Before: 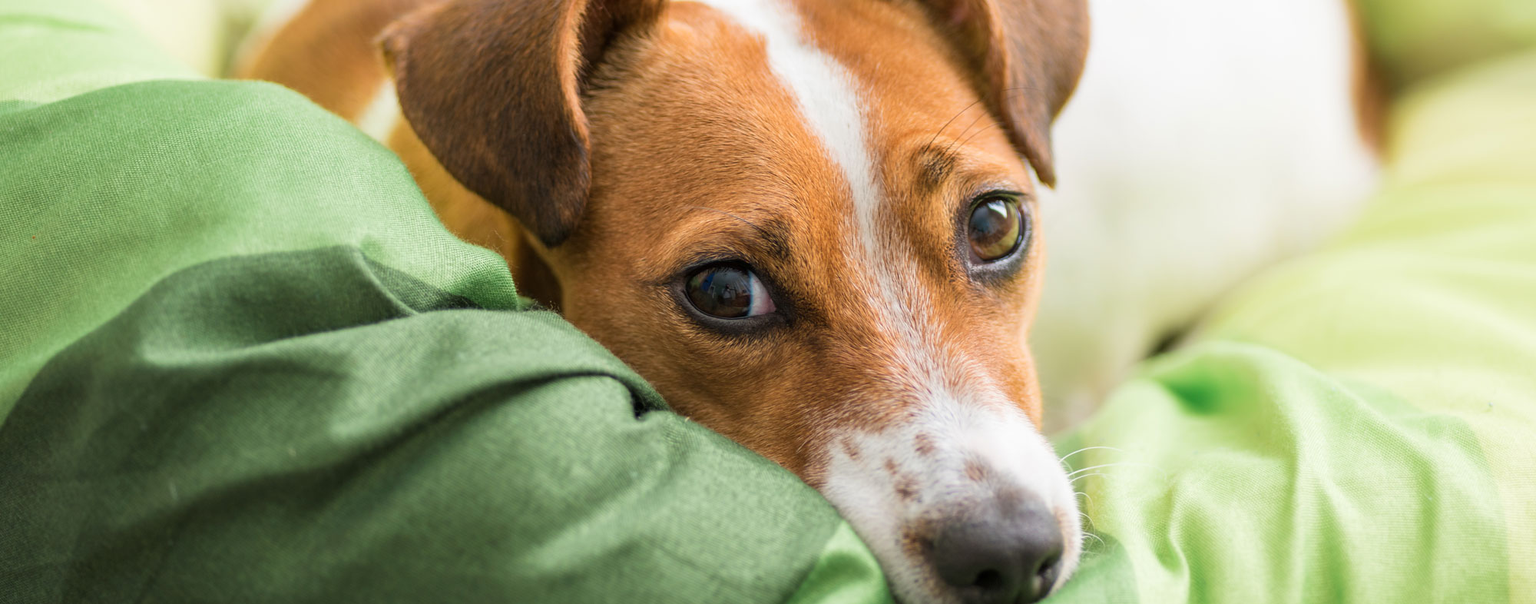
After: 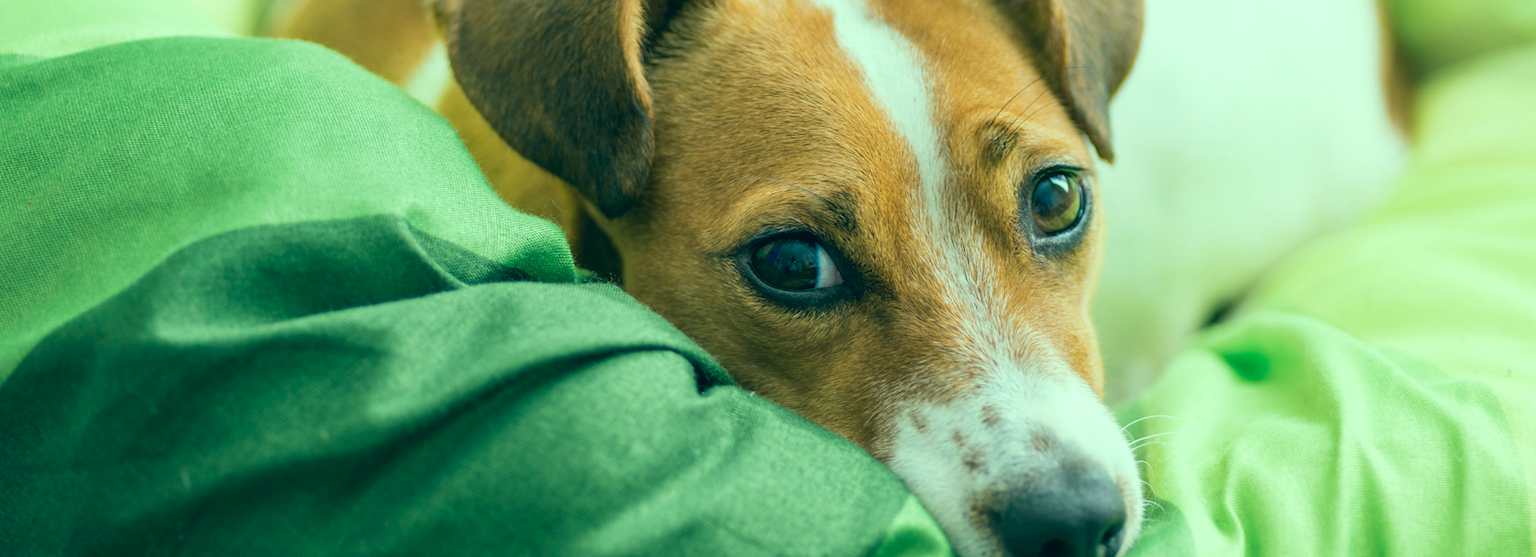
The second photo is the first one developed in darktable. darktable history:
rotate and perspective: rotation -0.013°, lens shift (vertical) -0.027, lens shift (horizontal) 0.178, crop left 0.016, crop right 0.989, crop top 0.082, crop bottom 0.918
color correction: highlights a* -20.08, highlights b* 9.8, shadows a* -20.4, shadows b* -10.76
